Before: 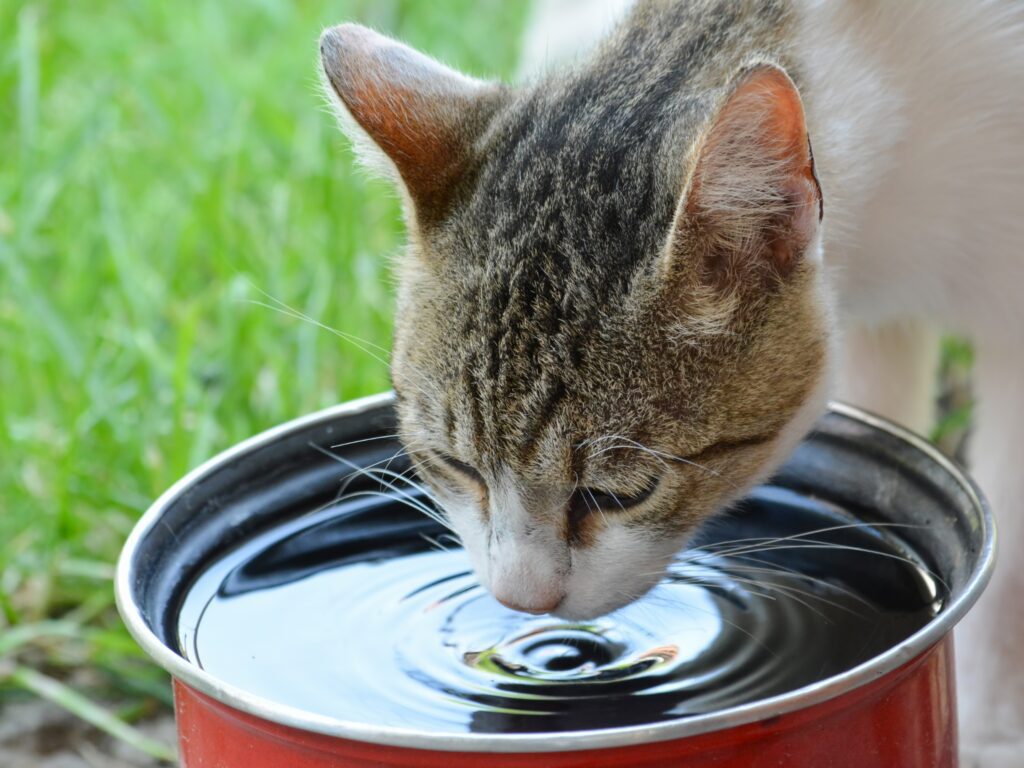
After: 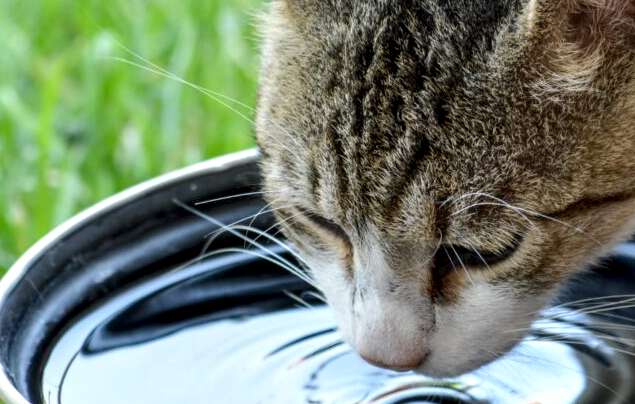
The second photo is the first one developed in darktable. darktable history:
crop: left 13.305%, top 31.713%, right 24.586%, bottom 15.622%
local contrast: detail 135%, midtone range 0.743
